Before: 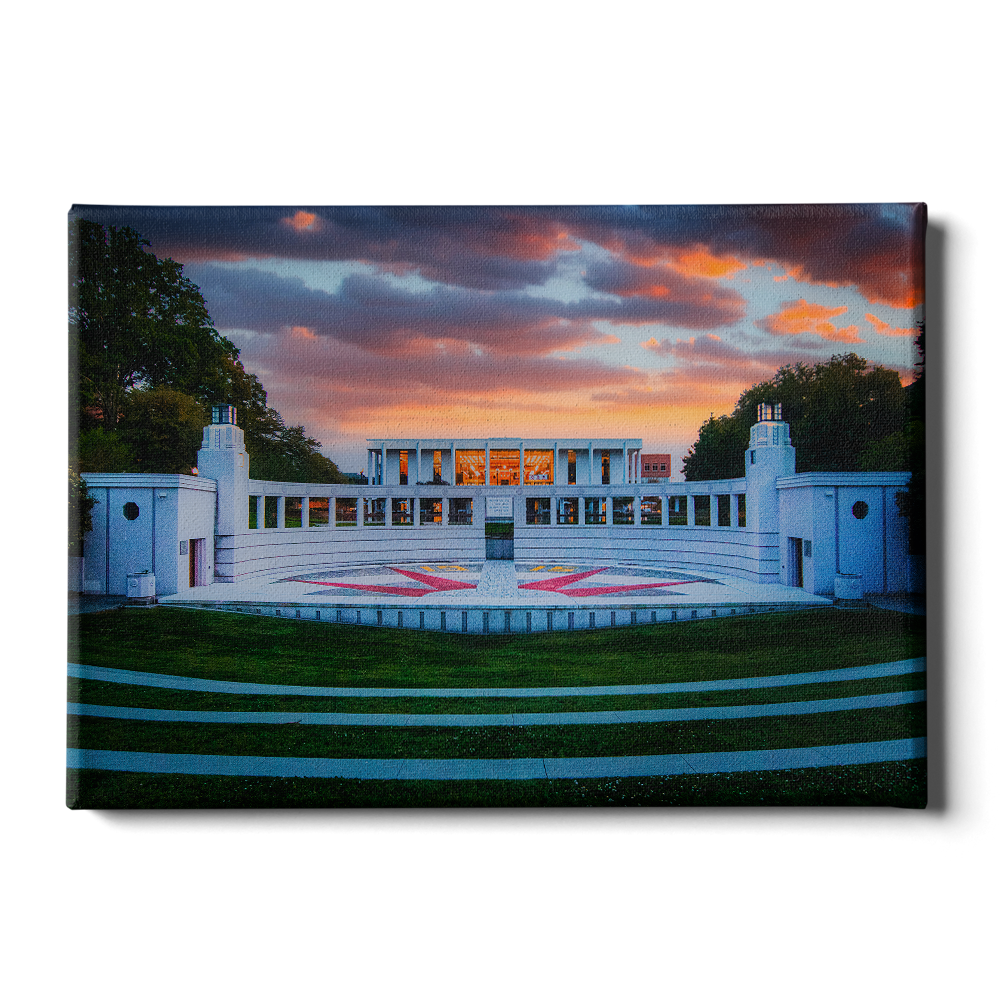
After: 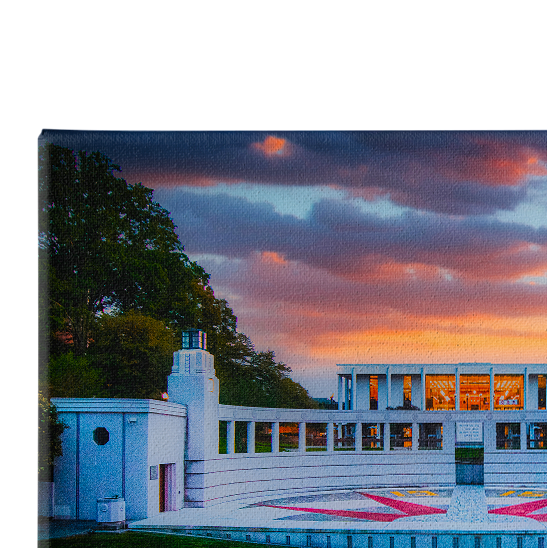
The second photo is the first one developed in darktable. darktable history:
crop and rotate: left 3.047%, top 7.509%, right 42.236%, bottom 37.598%
levels: levels [0, 0.492, 0.984]
color balance rgb: perceptual saturation grading › global saturation 20%, global vibrance 20%
